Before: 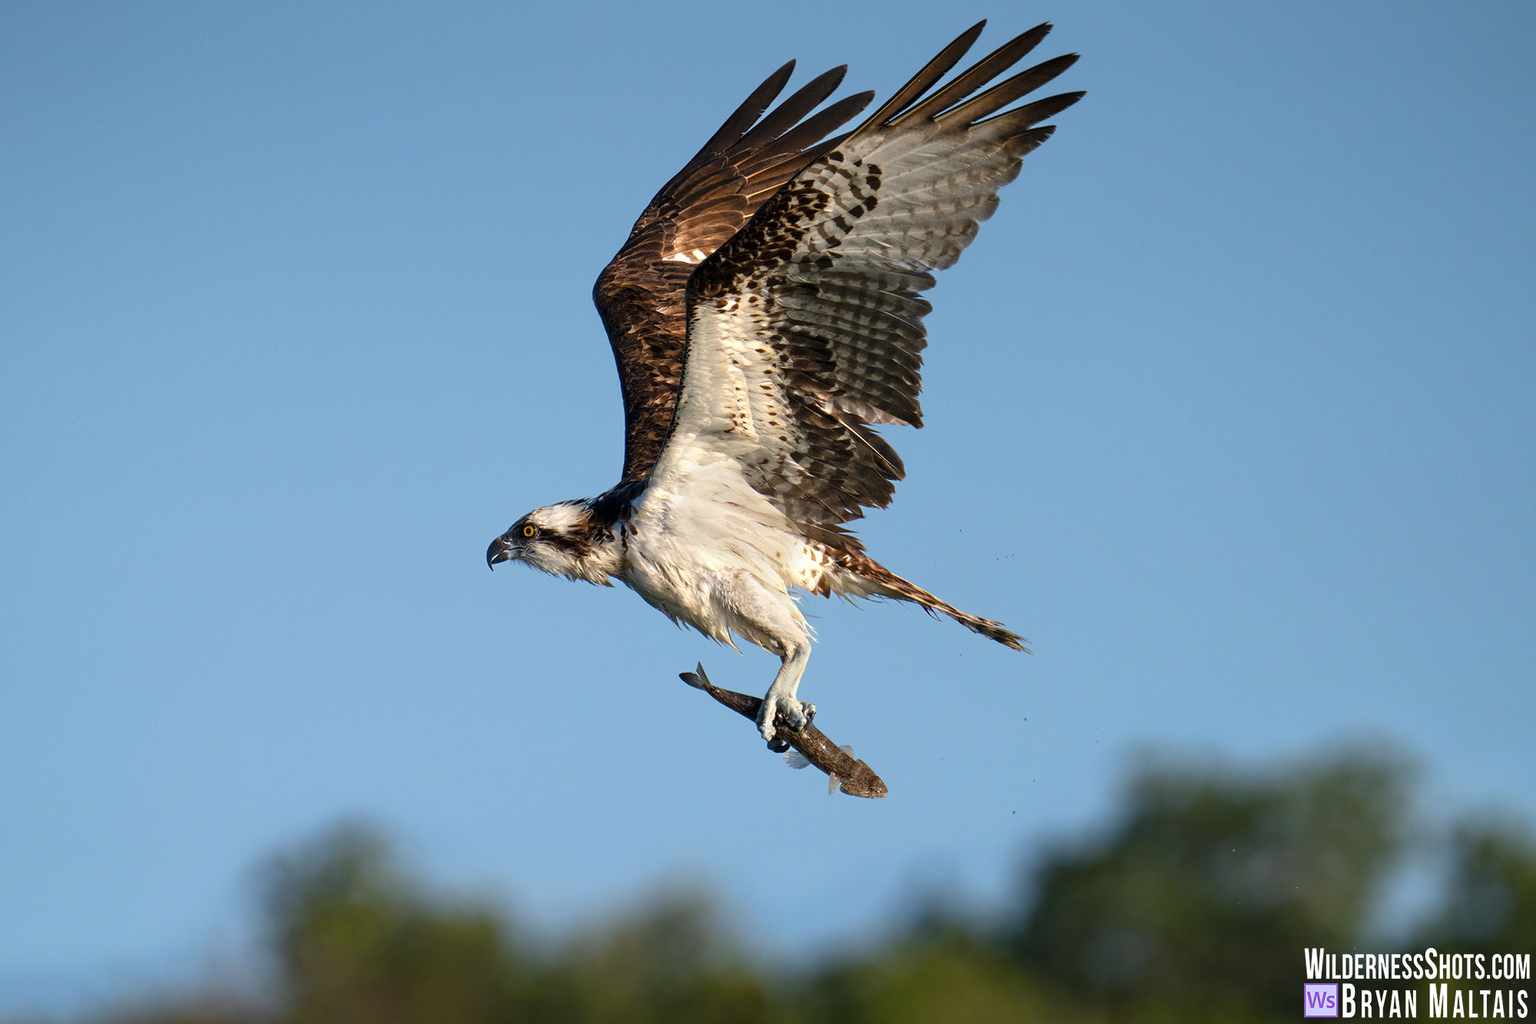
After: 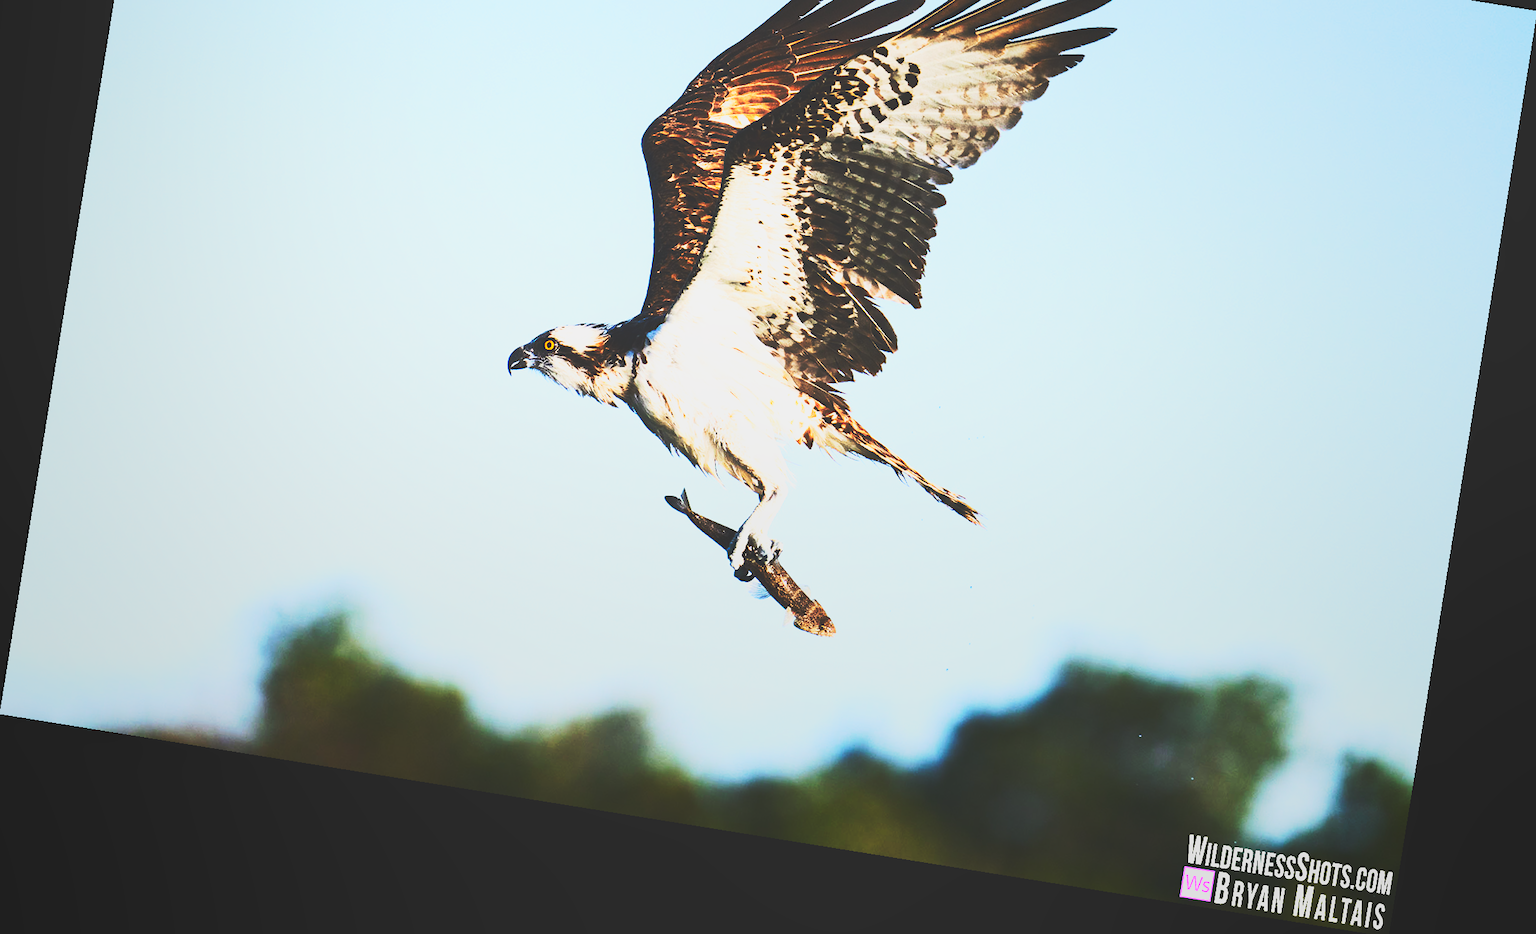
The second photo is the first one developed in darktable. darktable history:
tone equalizer: -8 EV -0.417 EV, -7 EV -0.389 EV, -6 EV -0.333 EV, -5 EV -0.222 EV, -3 EV 0.222 EV, -2 EV 0.333 EV, -1 EV 0.389 EV, +0 EV 0.417 EV, edges refinement/feathering 500, mask exposure compensation -1.25 EV, preserve details no
base curve: curves: ch0 [(0, 0.015) (0.085, 0.116) (0.134, 0.298) (0.19, 0.545) (0.296, 0.764) (0.599, 0.982) (1, 1)], preserve colors none
exposure: compensate highlight preservation false
local contrast: detail 70%
contrast brightness saturation: contrast 0.28
crop and rotate: top 18.507%
rotate and perspective: rotation 9.12°, automatic cropping off
